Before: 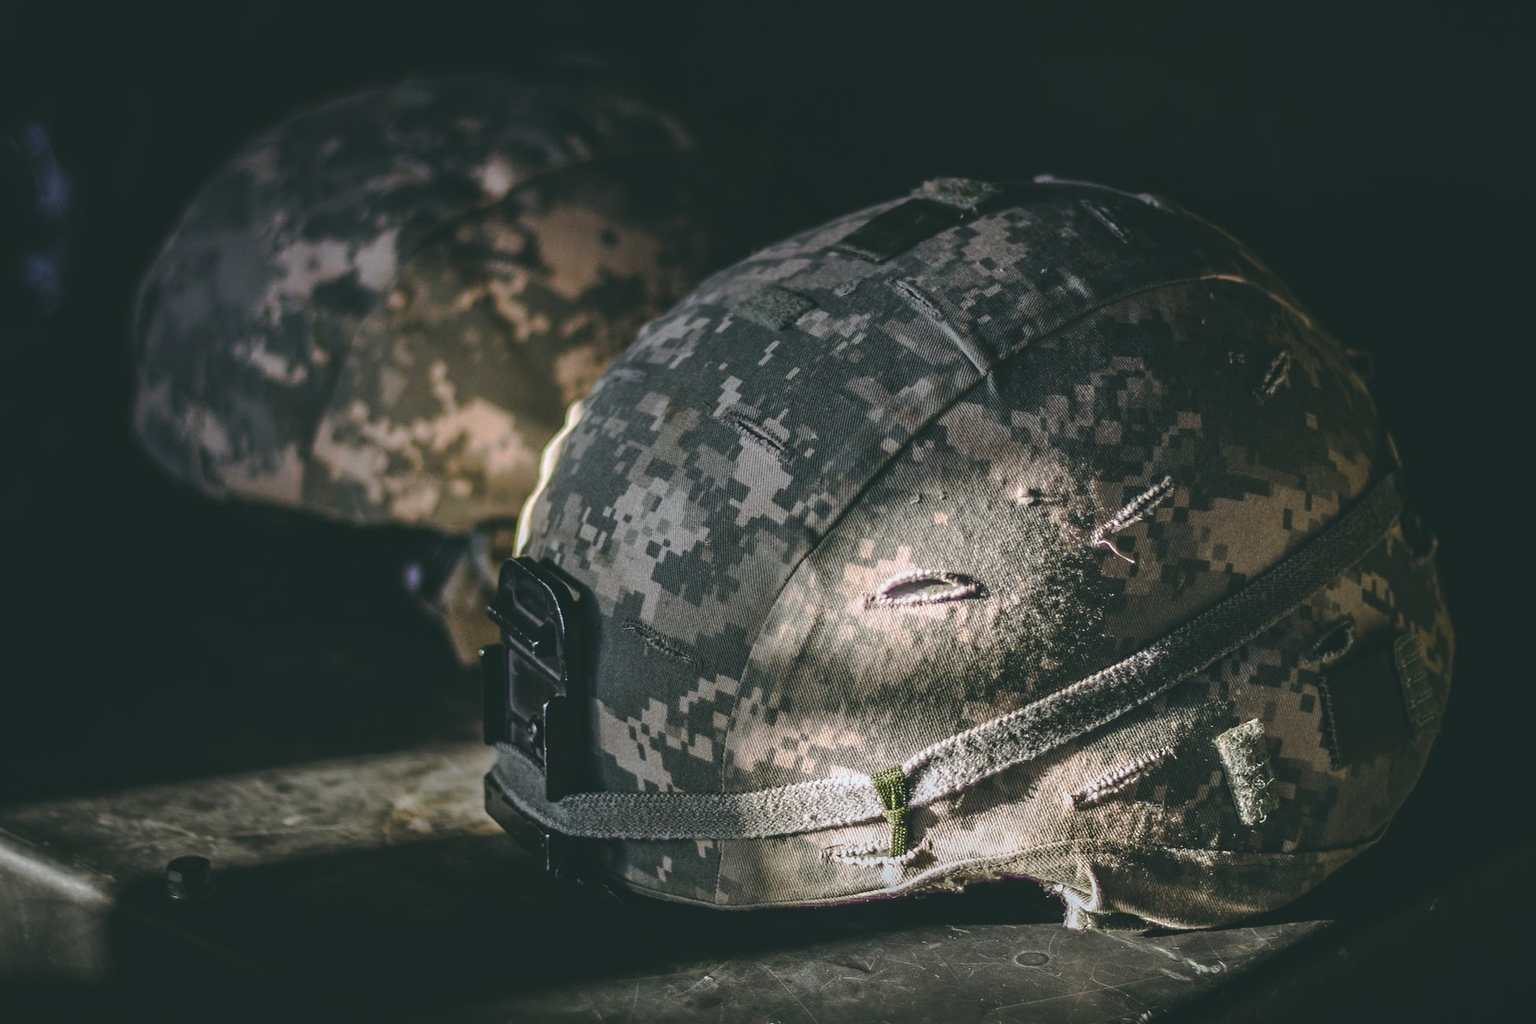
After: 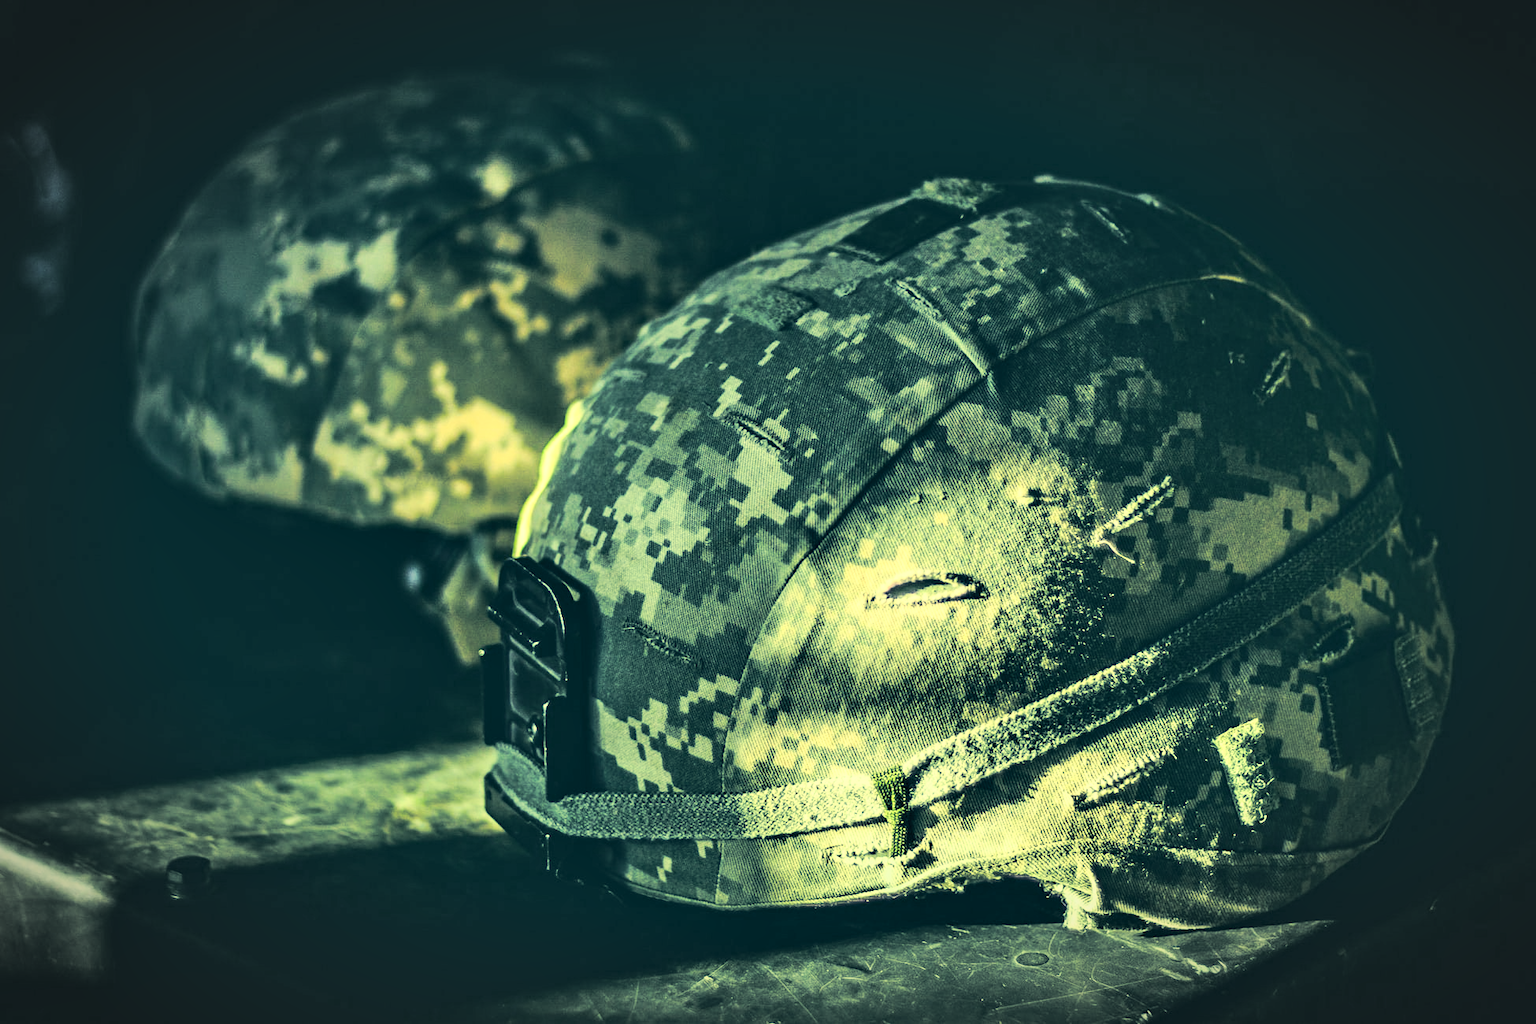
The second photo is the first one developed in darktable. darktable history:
contrast equalizer: y [[0.545, 0.572, 0.59, 0.59, 0.571, 0.545], [0.5 ×6], [0.5 ×6], [0 ×6], [0 ×6]]
split-toning: shadows › hue 43.2°, shadows › saturation 0, highlights › hue 50.4°, highlights › saturation 1
tone curve: curves: ch0 [(0, 0) (0.093, 0.104) (0.226, 0.291) (0.327, 0.431) (0.471, 0.648) (0.759, 0.926) (1, 1)], color space Lab, linked channels, preserve colors none
vignetting: automatic ratio true
color correction: highlights a* -15.58, highlights b* 40, shadows a* -40, shadows b* -26.18
